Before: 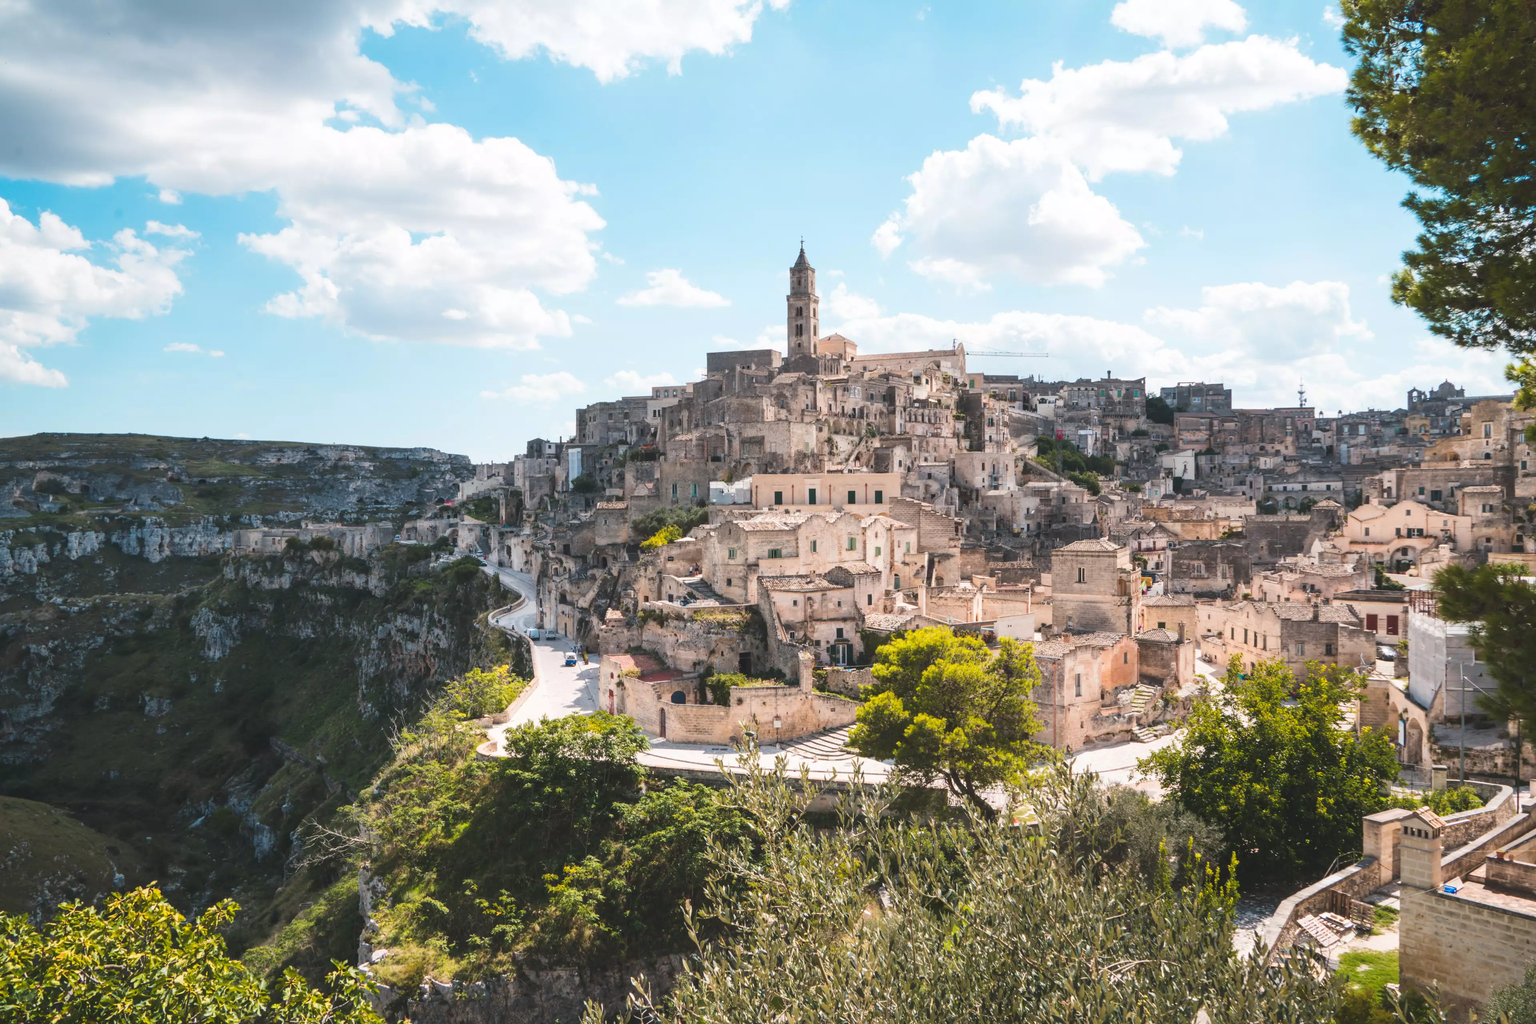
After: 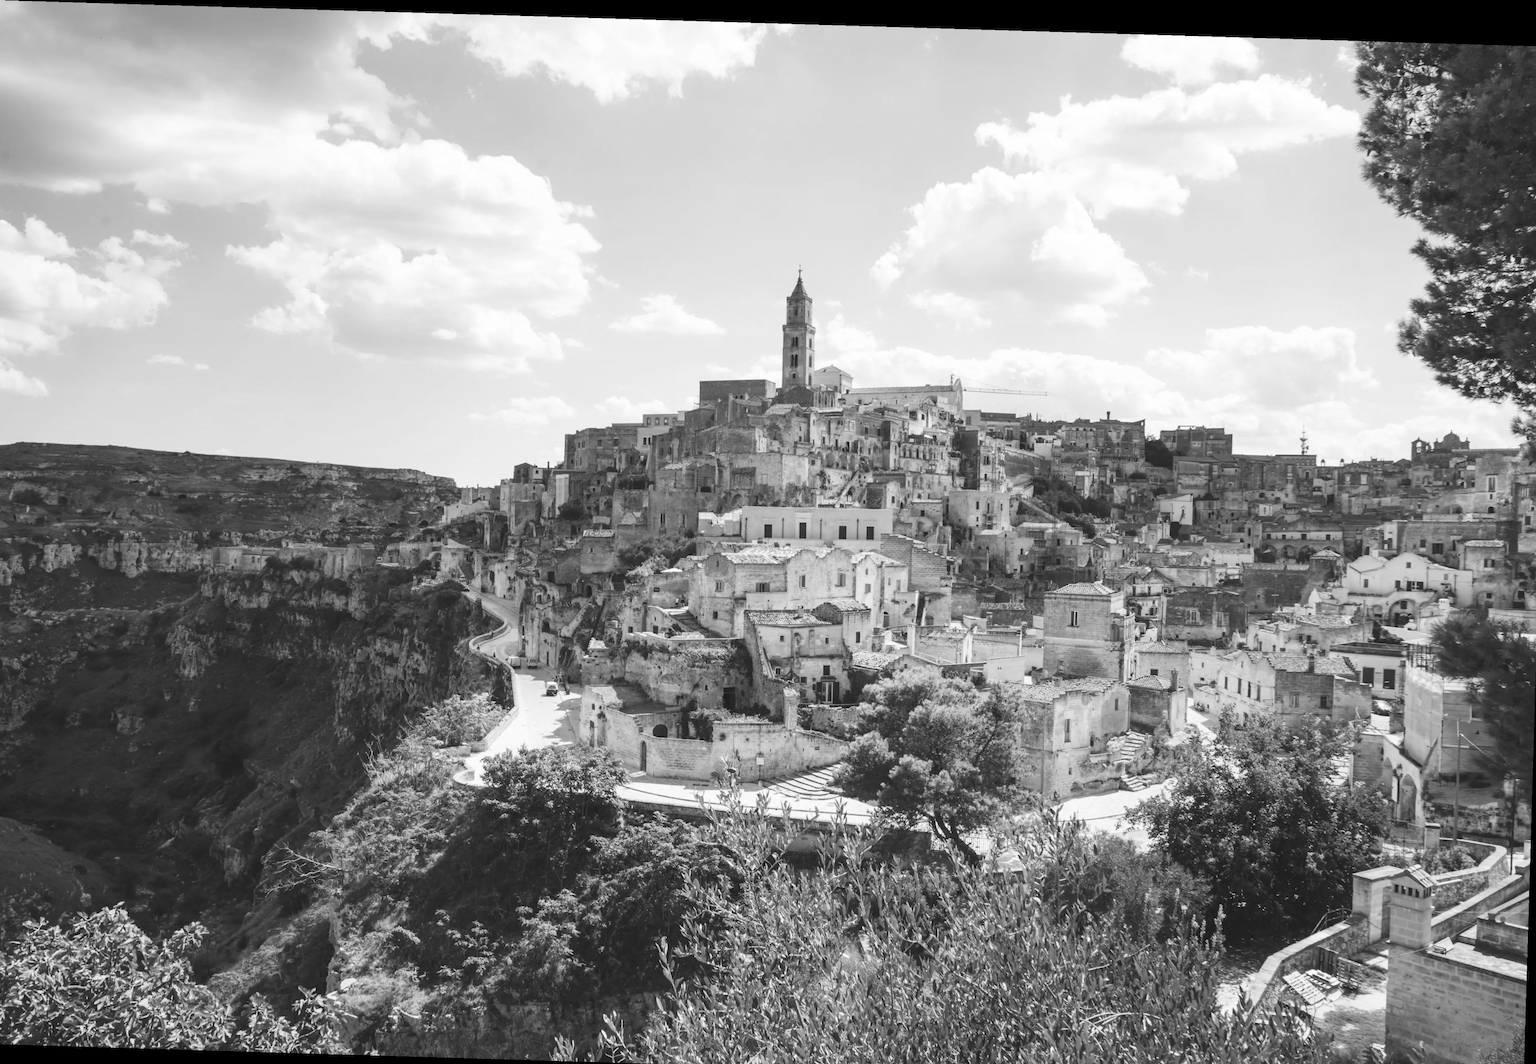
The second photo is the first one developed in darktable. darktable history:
crop and rotate: left 2.536%, right 1.107%, bottom 2.246%
monochrome: on, module defaults
rotate and perspective: rotation 1.72°, automatic cropping off
